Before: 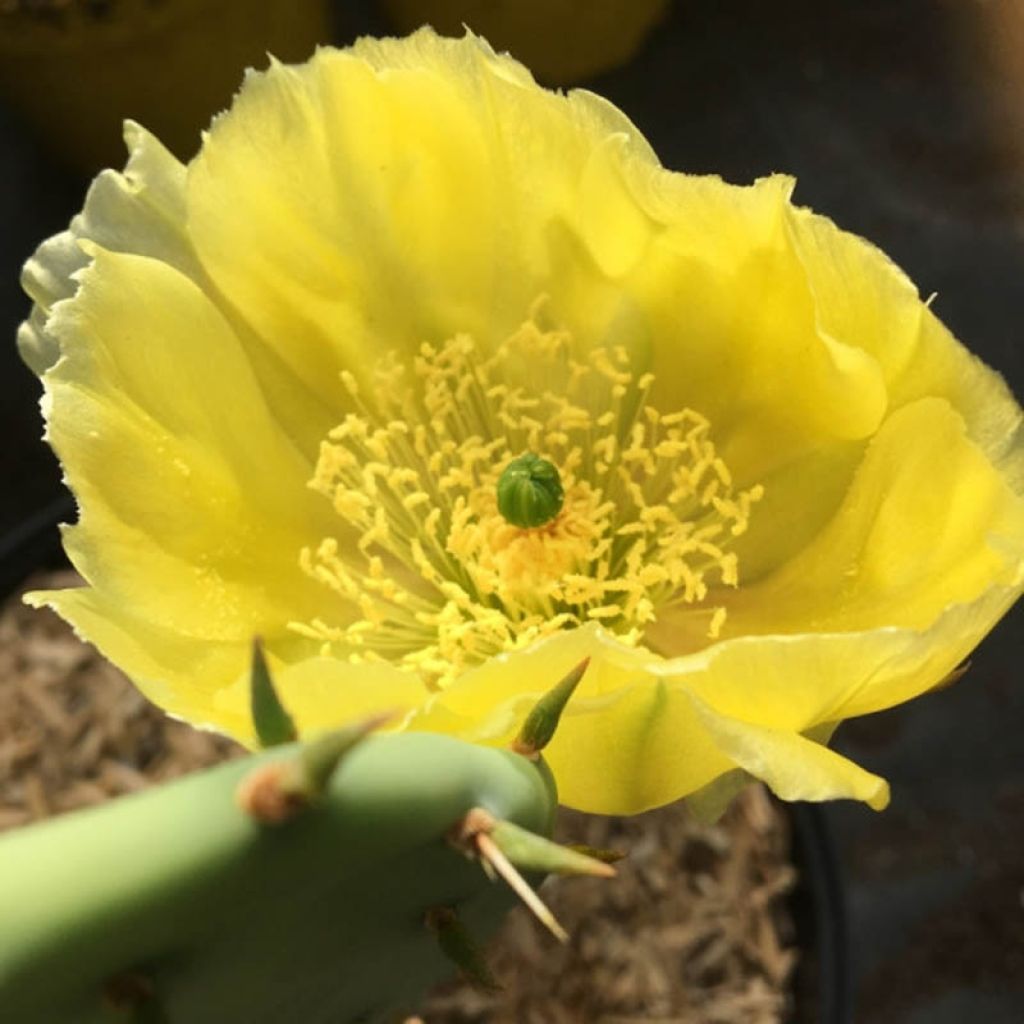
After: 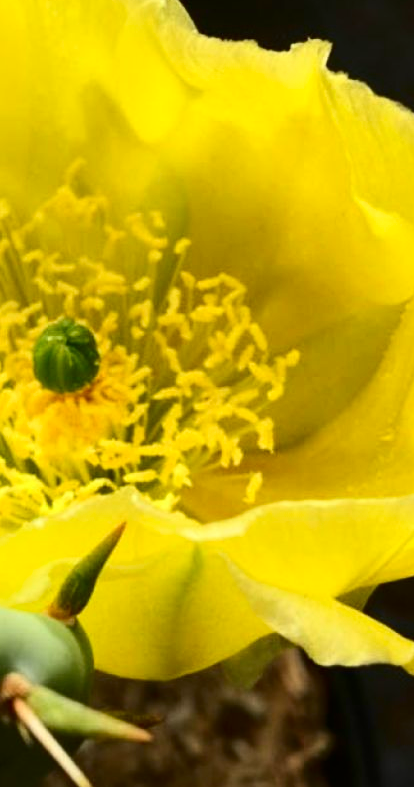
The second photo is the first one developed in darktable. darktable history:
contrast brightness saturation: contrast 0.206, brightness -0.113, saturation 0.209
crop: left 45.318%, top 13.281%, right 14.17%, bottom 9.811%
